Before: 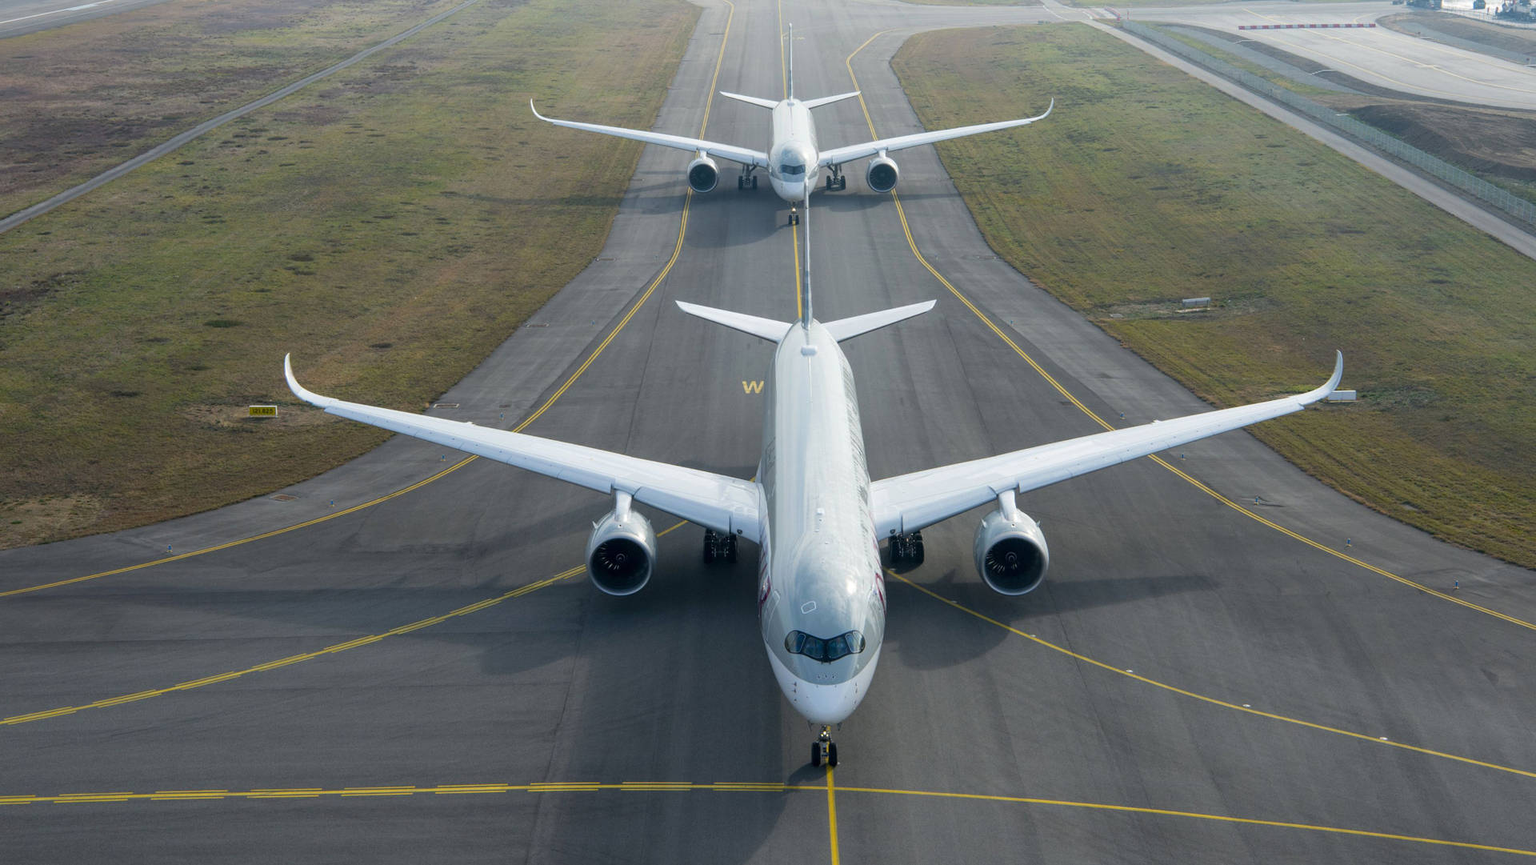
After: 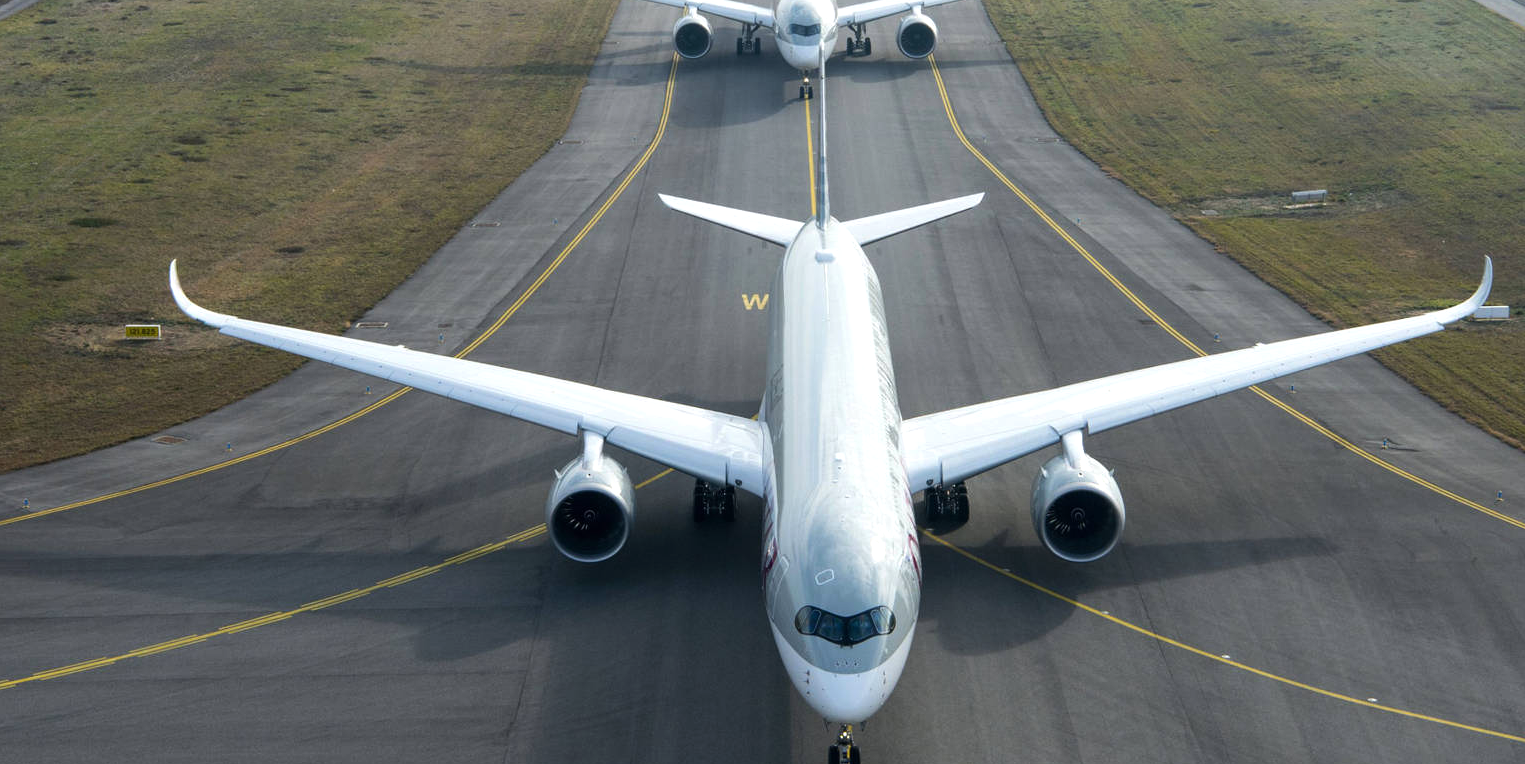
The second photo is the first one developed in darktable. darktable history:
tone equalizer: -8 EV -0.417 EV, -7 EV -0.389 EV, -6 EV -0.333 EV, -5 EV -0.222 EV, -3 EV 0.222 EV, -2 EV 0.333 EV, -1 EV 0.389 EV, +0 EV 0.417 EV, edges refinement/feathering 500, mask exposure compensation -1.57 EV, preserve details no
crop: left 9.712%, top 16.928%, right 10.845%, bottom 12.332%
